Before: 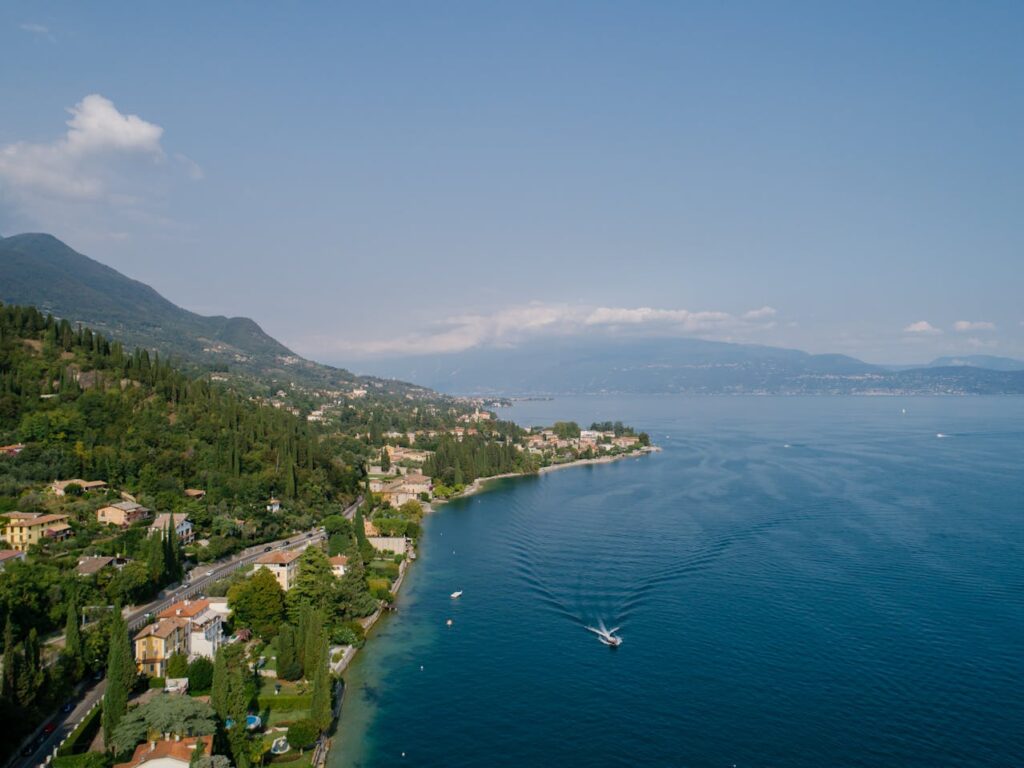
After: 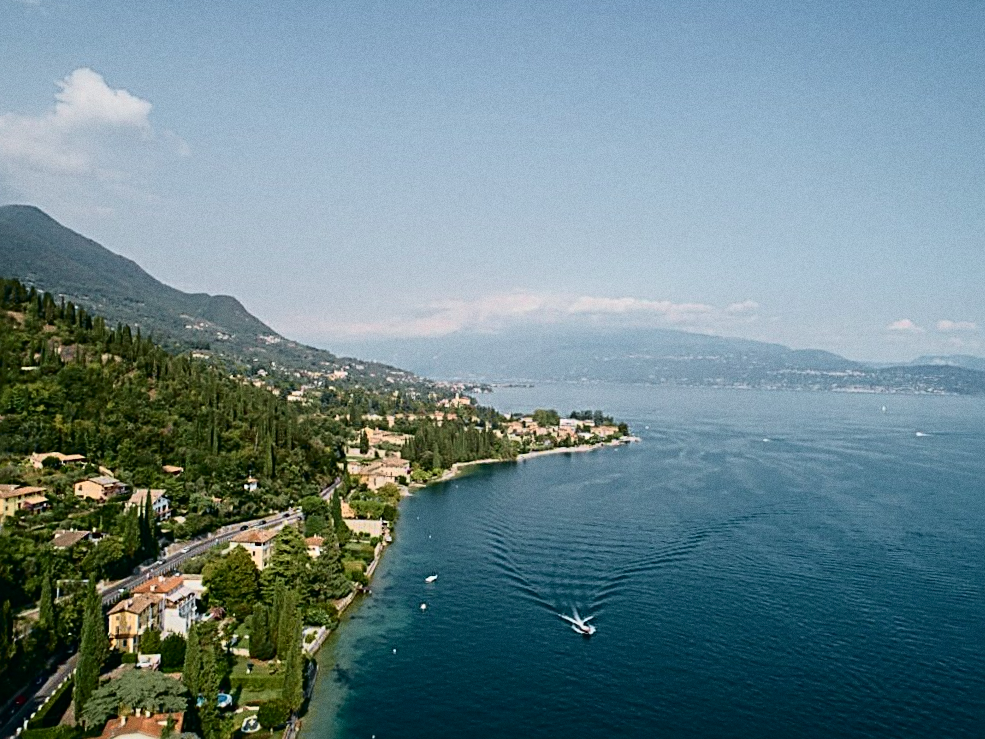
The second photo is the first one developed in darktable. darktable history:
crop and rotate: angle -1.69°
tone curve: curves: ch0 [(0, 0.008) (0.081, 0.044) (0.177, 0.123) (0.283, 0.253) (0.416, 0.449) (0.495, 0.524) (0.661, 0.756) (0.796, 0.859) (1, 0.951)]; ch1 [(0, 0) (0.161, 0.092) (0.35, 0.33) (0.392, 0.392) (0.427, 0.426) (0.479, 0.472) (0.505, 0.5) (0.521, 0.524) (0.567, 0.564) (0.583, 0.588) (0.625, 0.627) (0.678, 0.733) (1, 1)]; ch2 [(0, 0) (0.346, 0.362) (0.404, 0.427) (0.502, 0.499) (0.531, 0.523) (0.544, 0.561) (0.58, 0.59) (0.629, 0.642) (0.717, 0.678) (1, 1)], color space Lab, independent channels, preserve colors none
sharpen: radius 3.025, amount 0.757
grain: on, module defaults
